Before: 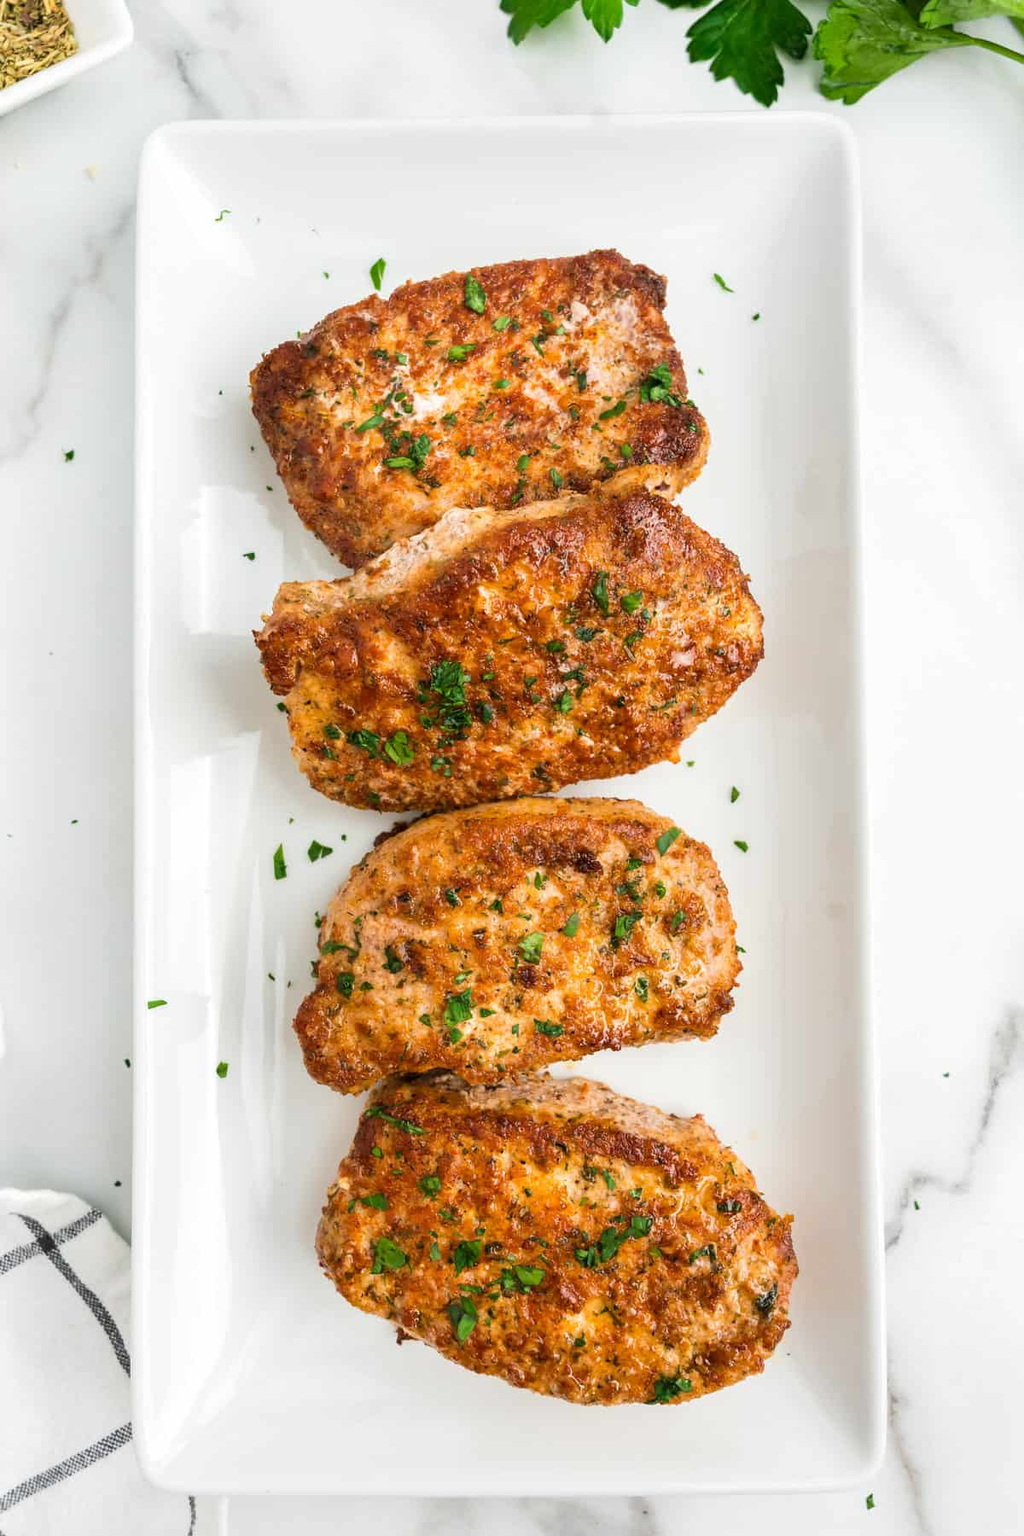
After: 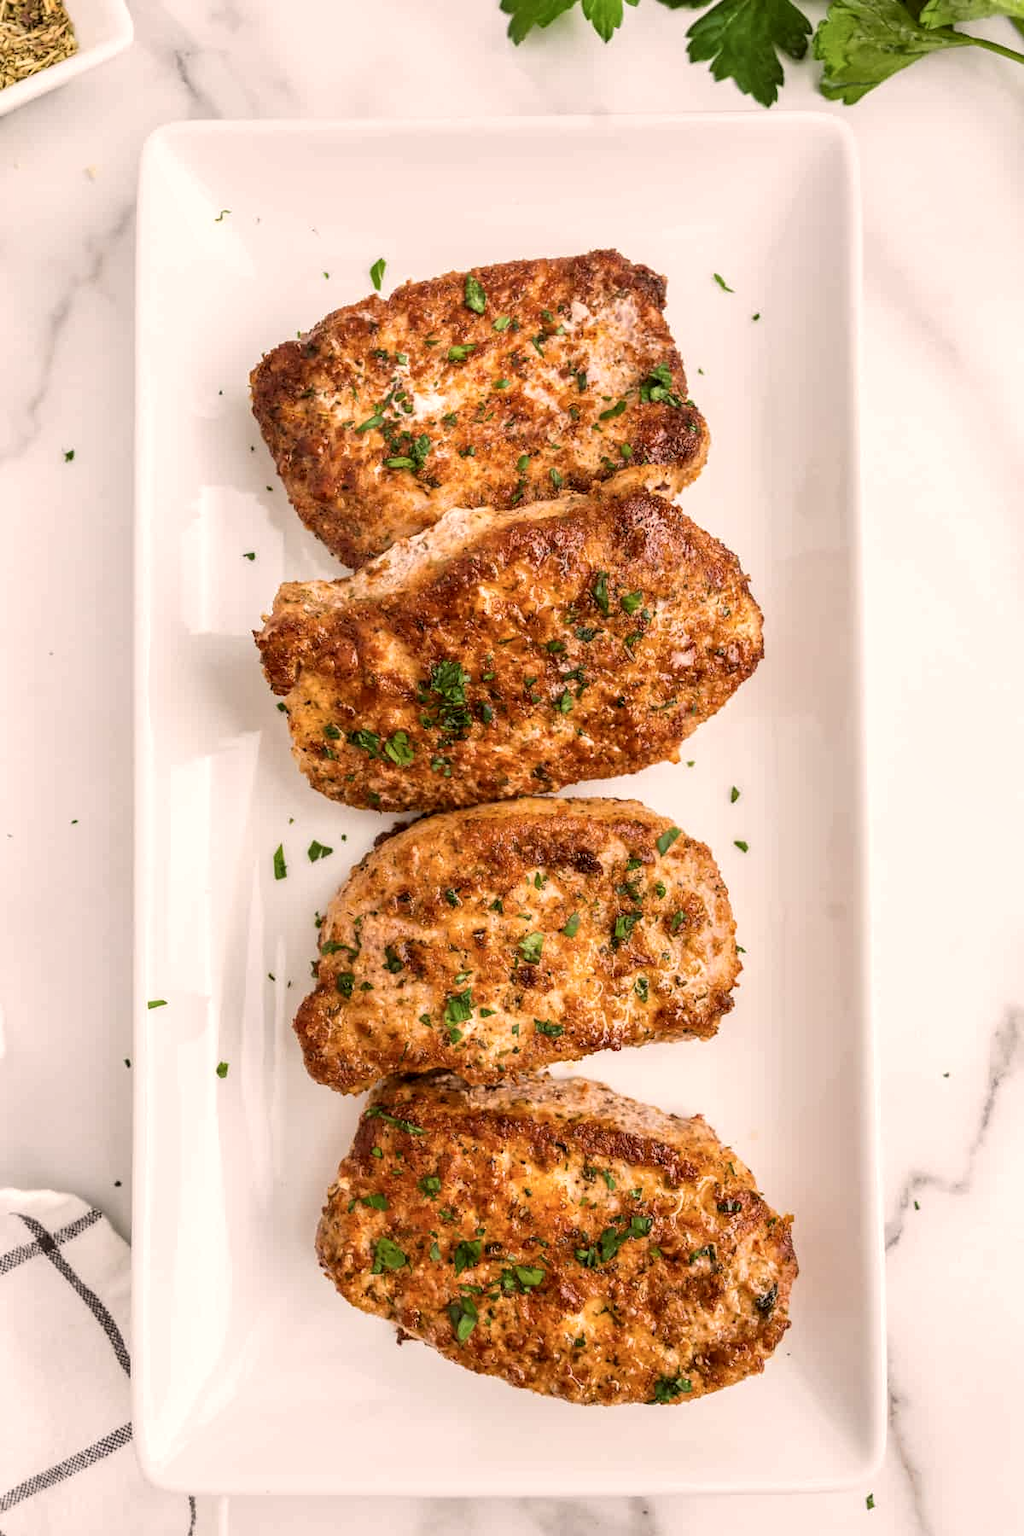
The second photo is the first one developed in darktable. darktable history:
local contrast: on, module defaults
color correction: highlights a* 10.26, highlights b* 9.75, shadows a* 8.5, shadows b* 8.23, saturation 0.795
